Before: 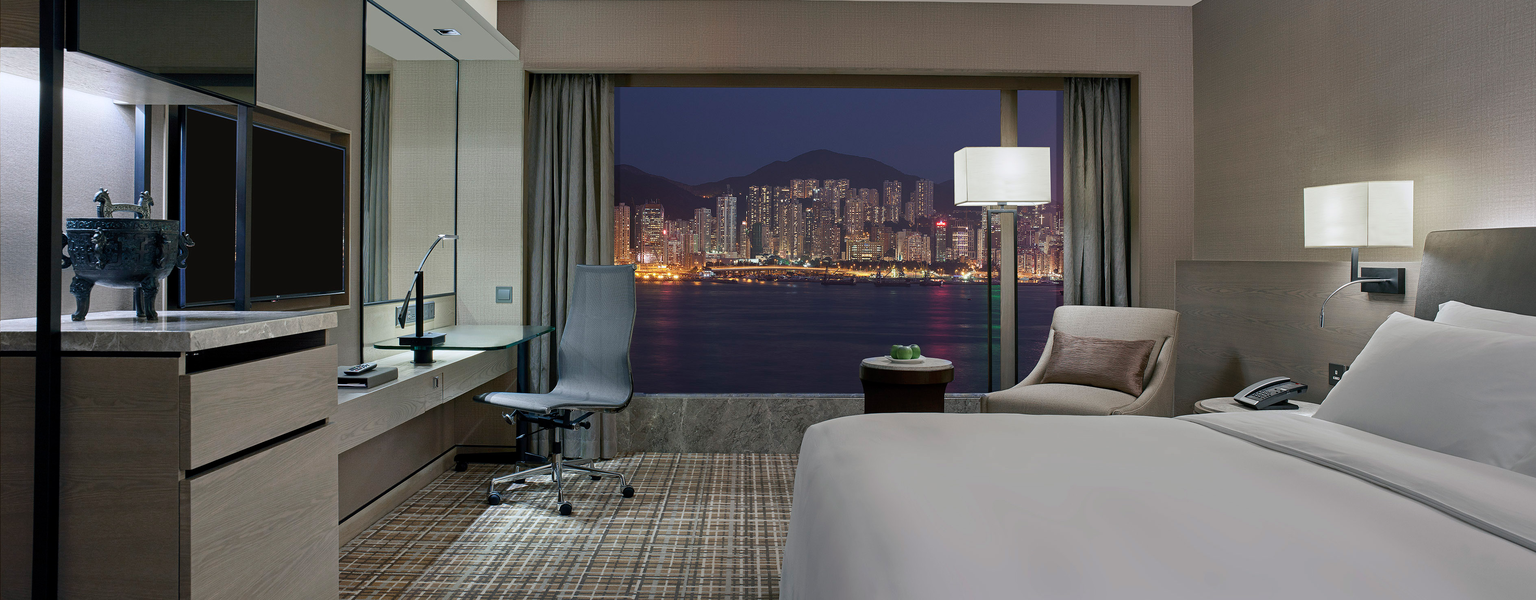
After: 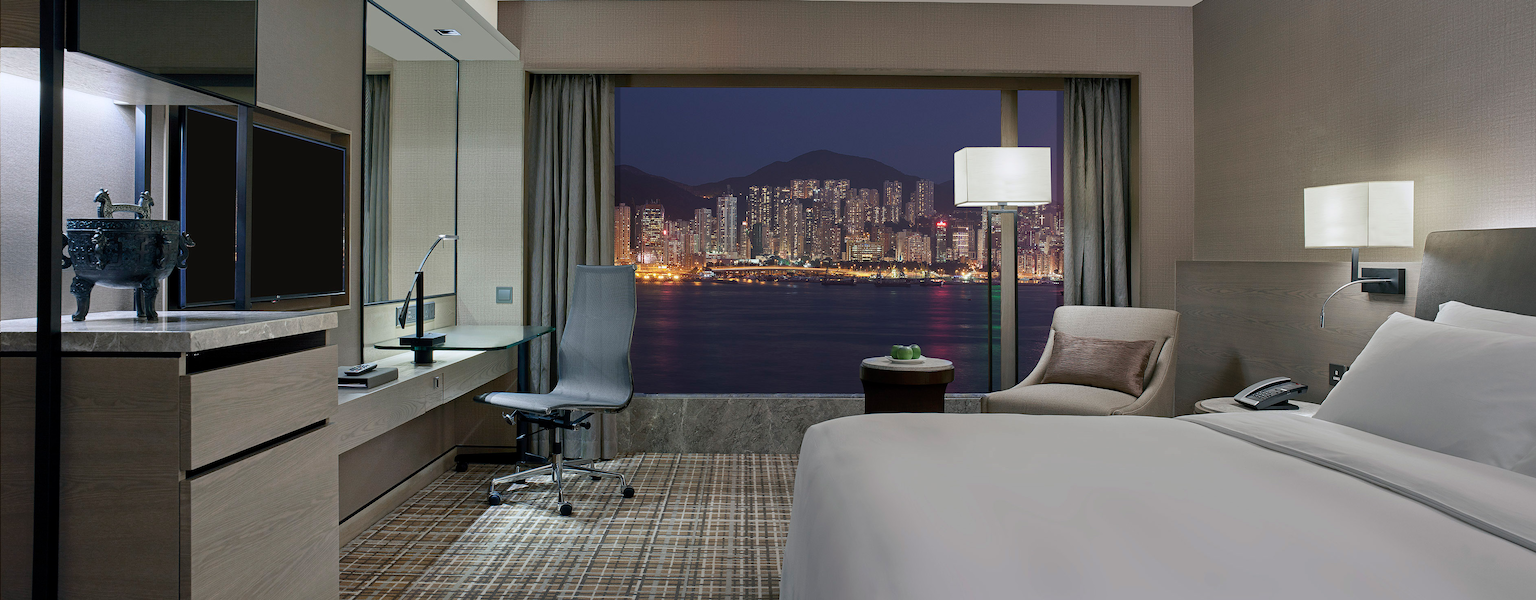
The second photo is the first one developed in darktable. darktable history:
vignetting: fall-off start 116.07%, fall-off radius 59.41%
